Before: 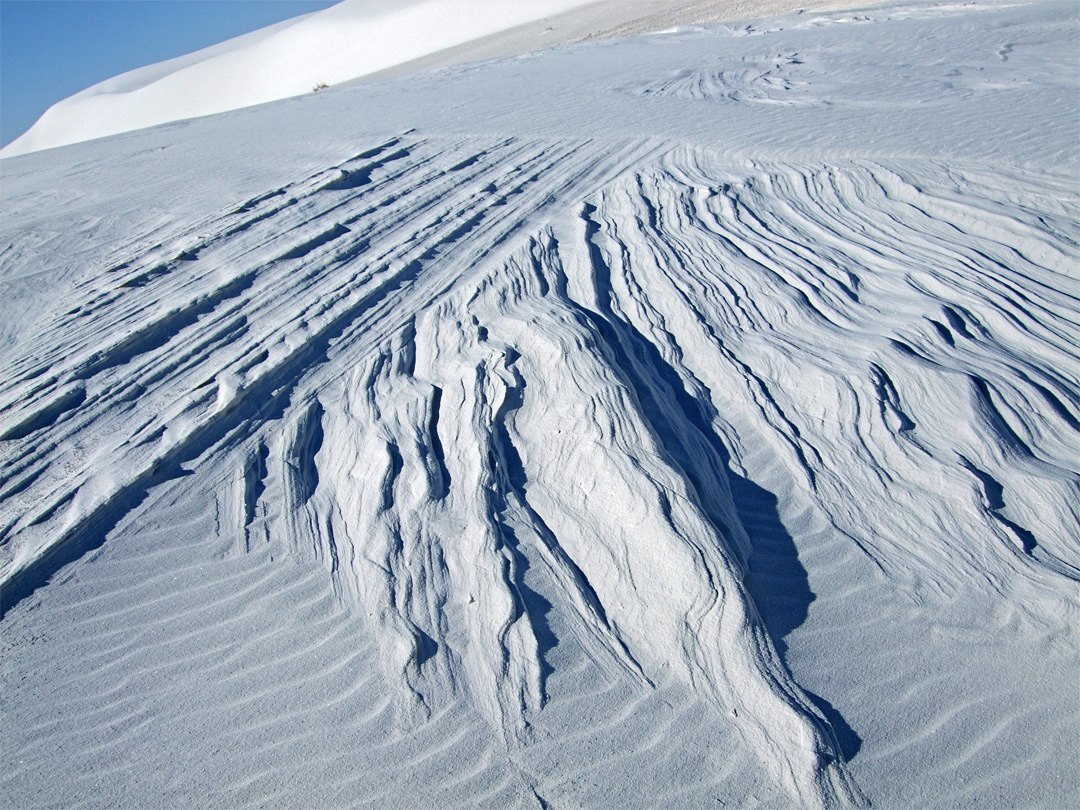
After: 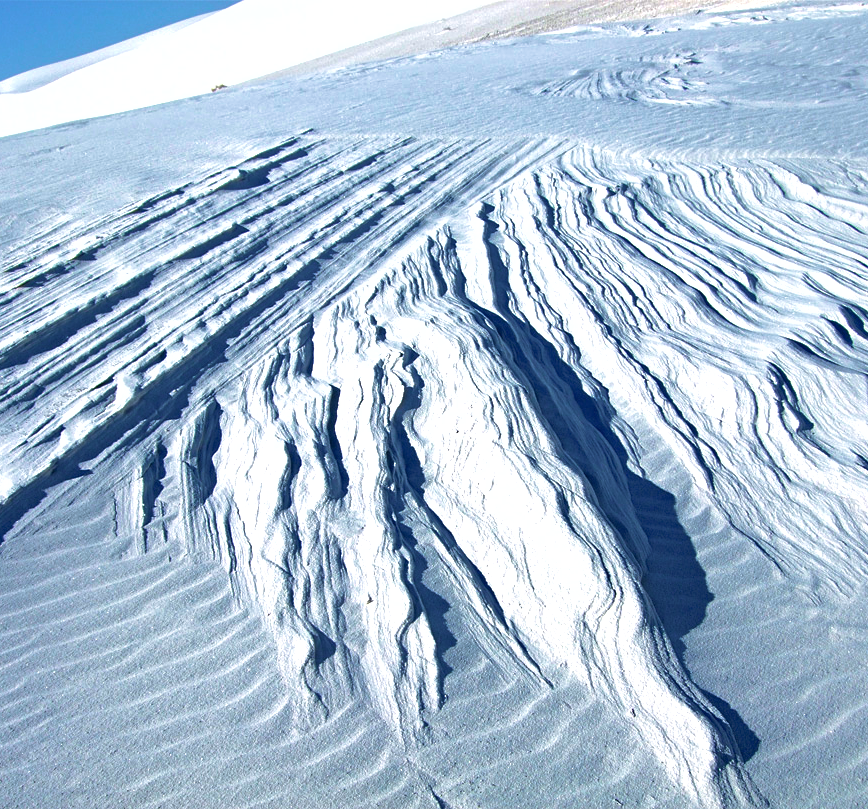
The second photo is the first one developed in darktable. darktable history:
crop and rotate: left 9.482%, right 10.115%
tone equalizer: -8 EV -0.762 EV, -7 EV -0.667 EV, -6 EV -0.563 EV, -5 EV -0.415 EV, -3 EV 0.396 EV, -2 EV 0.6 EV, -1 EV 0.689 EV, +0 EV 0.744 EV, edges refinement/feathering 500, mask exposure compensation -1.57 EV, preserve details no
velvia: strength 49.68%
contrast brightness saturation: saturation -0.045
shadows and highlights: on, module defaults
exposure: compensate highlight preservation false
